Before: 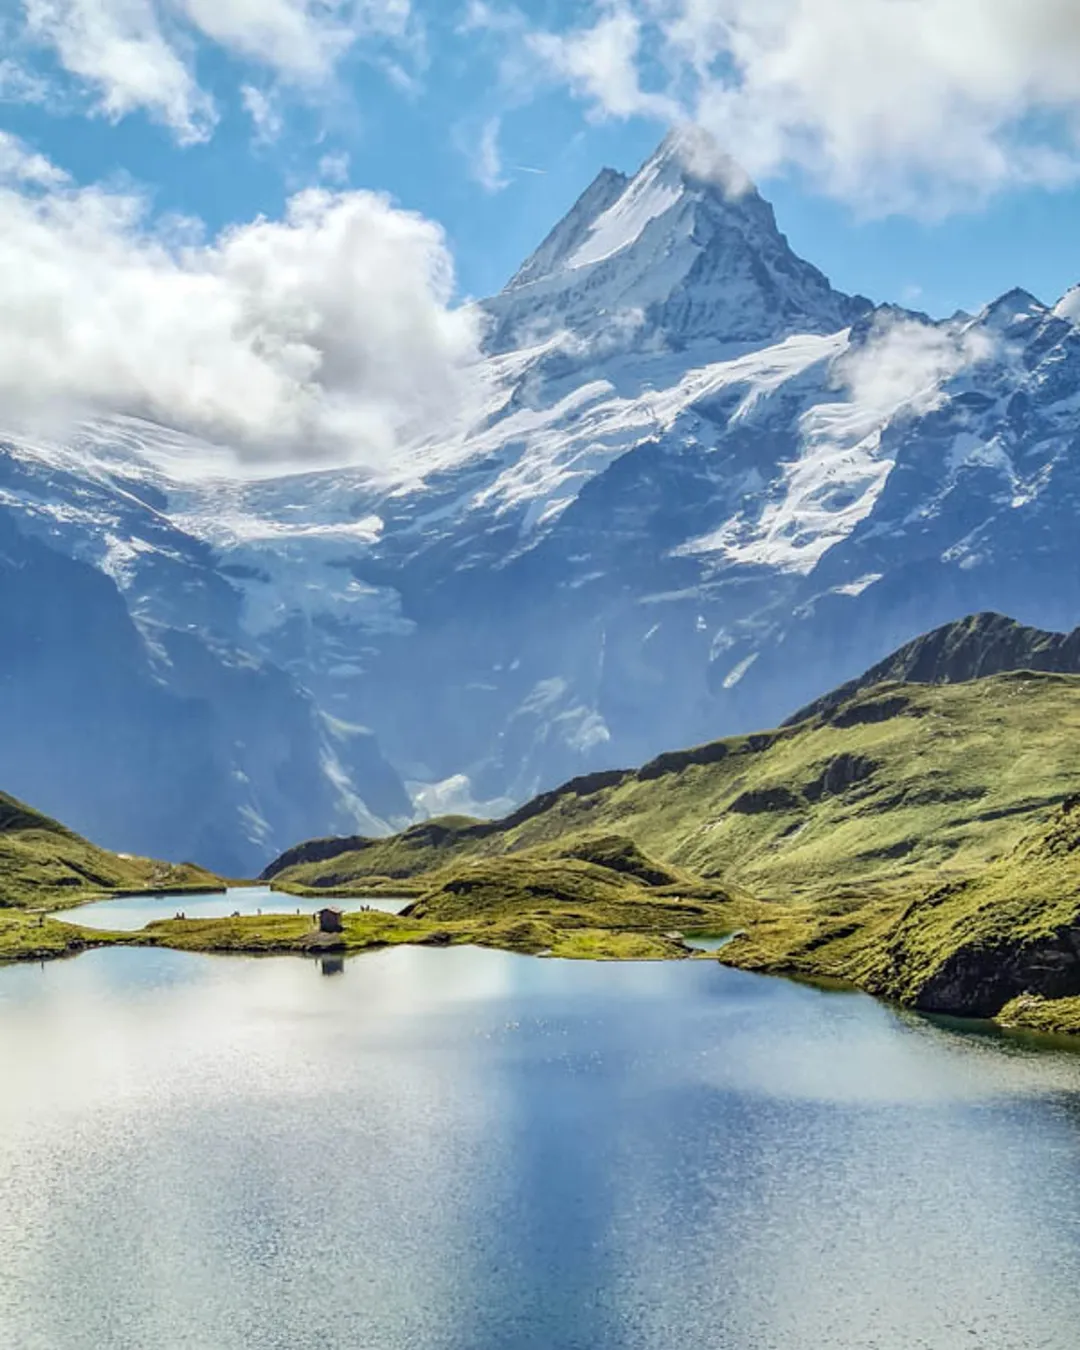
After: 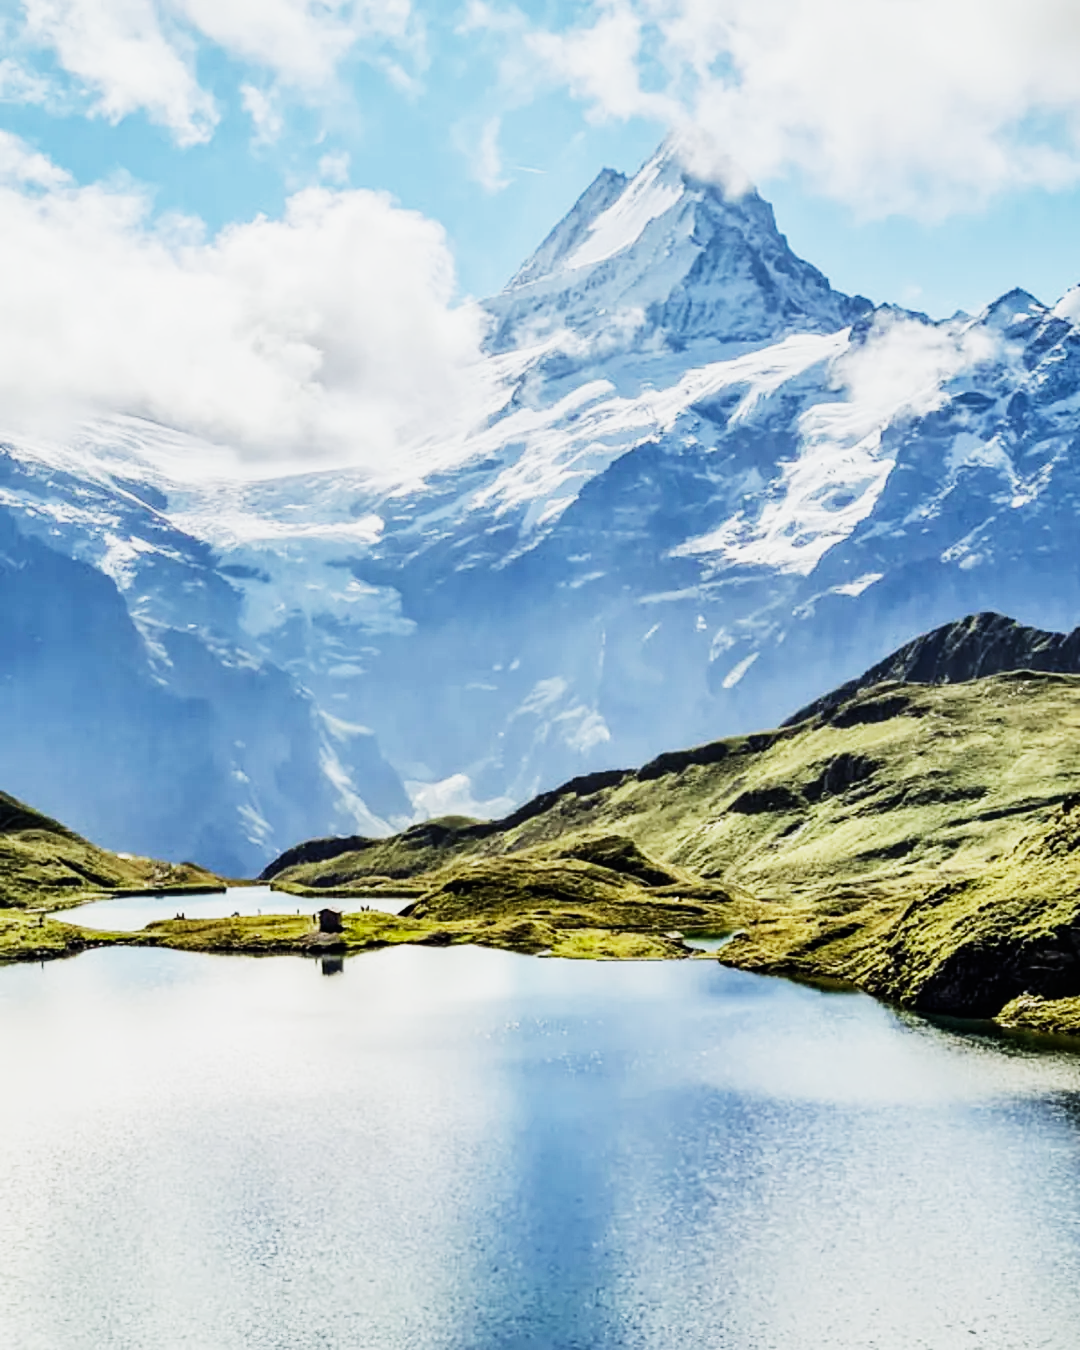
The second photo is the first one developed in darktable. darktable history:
tone equalizer: -8 EV -0.75 EV, -7 EV -0.7 EV, -6 EV -0.6 EV, -5 EV -0.4 EV, -3 EV 0.4 EV, -2 EV 0.6 EV, -1 EV 0.7 EV, +0 EV 0.75 EV, edges refinement/feathering 500, mask exposure compensation -1.57 EV, preserve details no
sigmoid: contrast 1.7, skew 0.1, preserve hue 0%, red attenuation 0.1, red rotation 0.035, green attenuation 0.1, green rotation -0.017, blue attenuation 0.15, blue rotation -0.052, base primaries Rec2020
